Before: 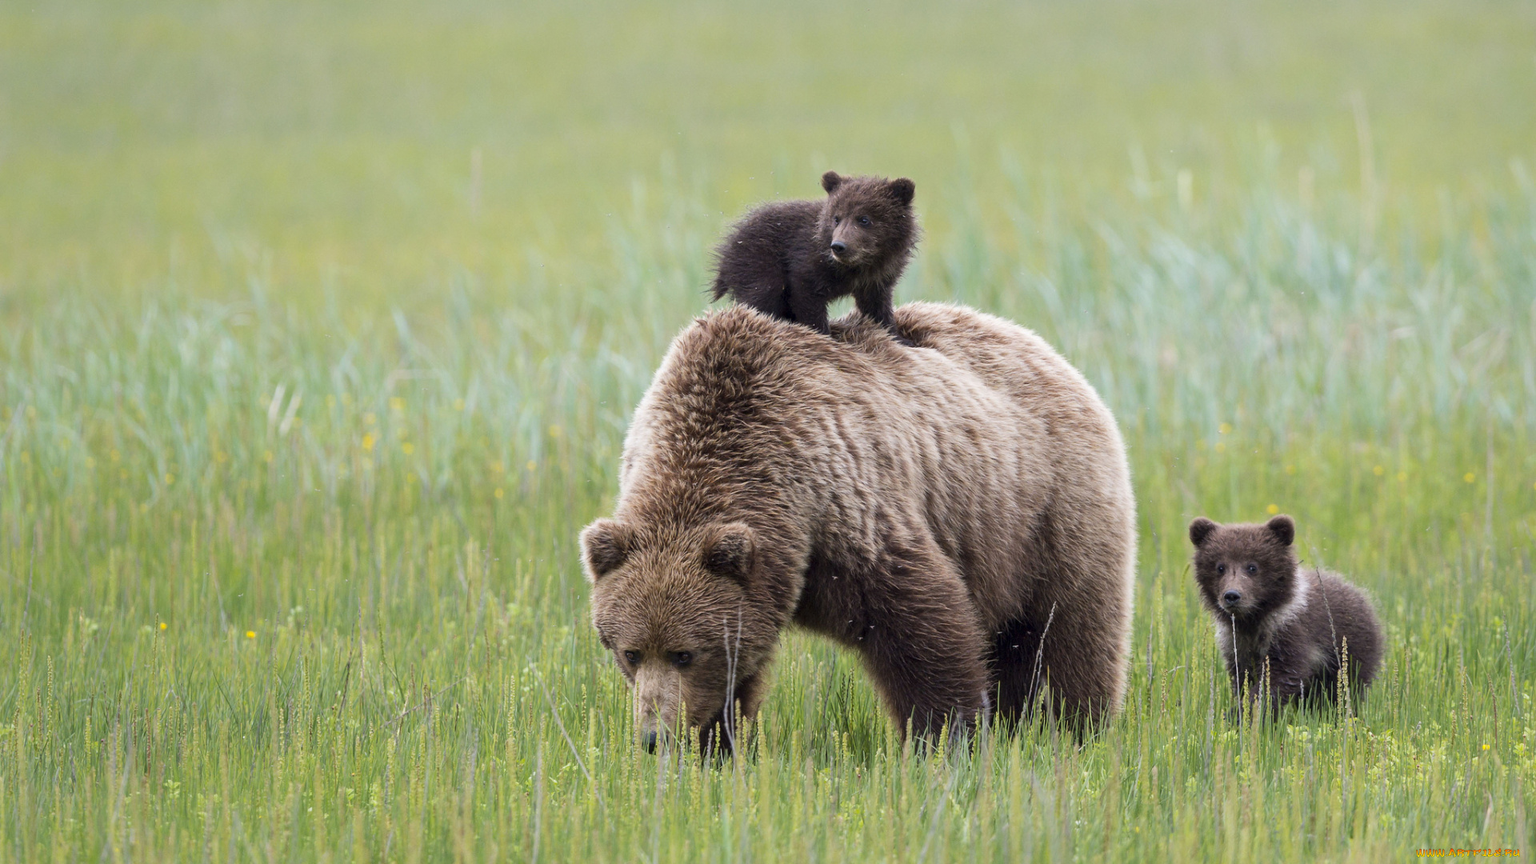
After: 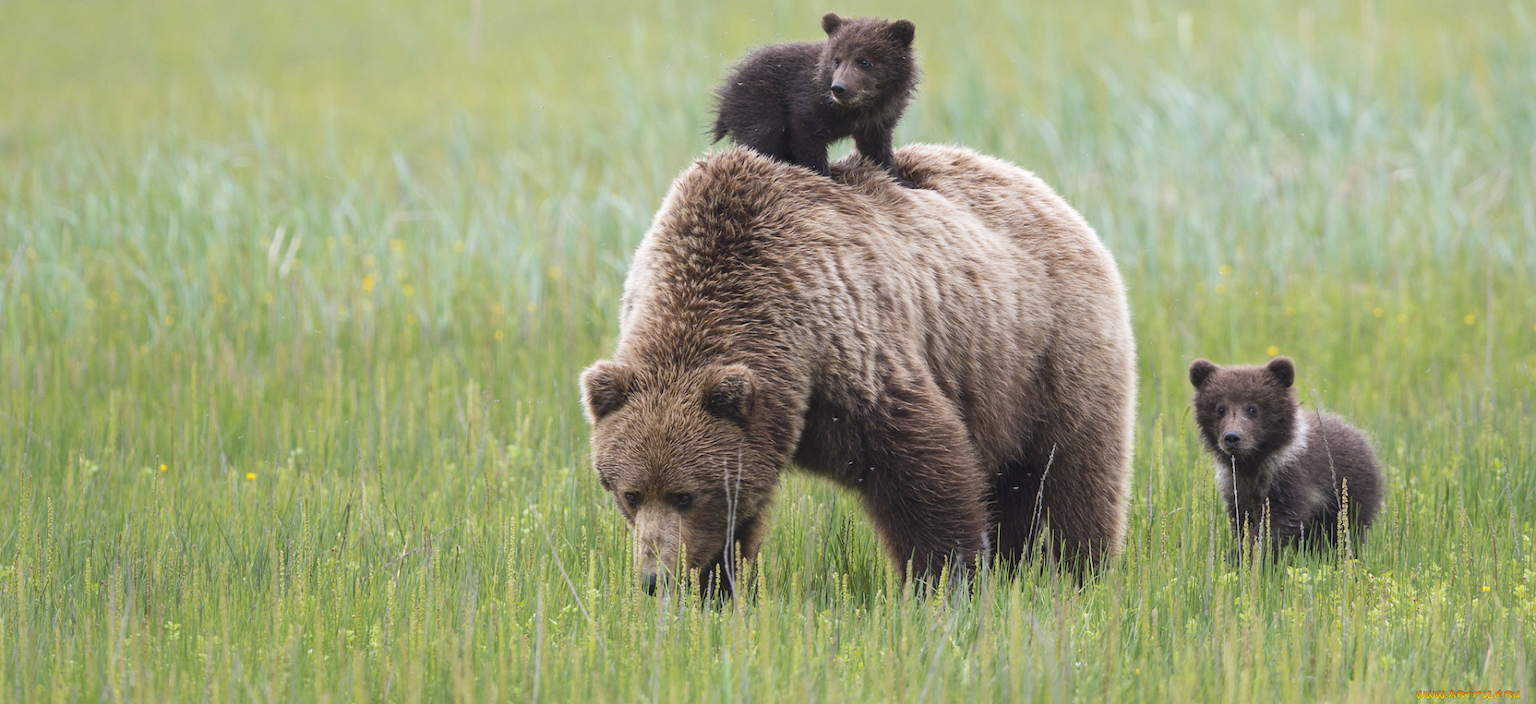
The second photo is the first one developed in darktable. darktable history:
exposure: black level correction -0.008, exposure 0.067 EV, compensate highlight preservation false
crop and rotate: top 18.507%
